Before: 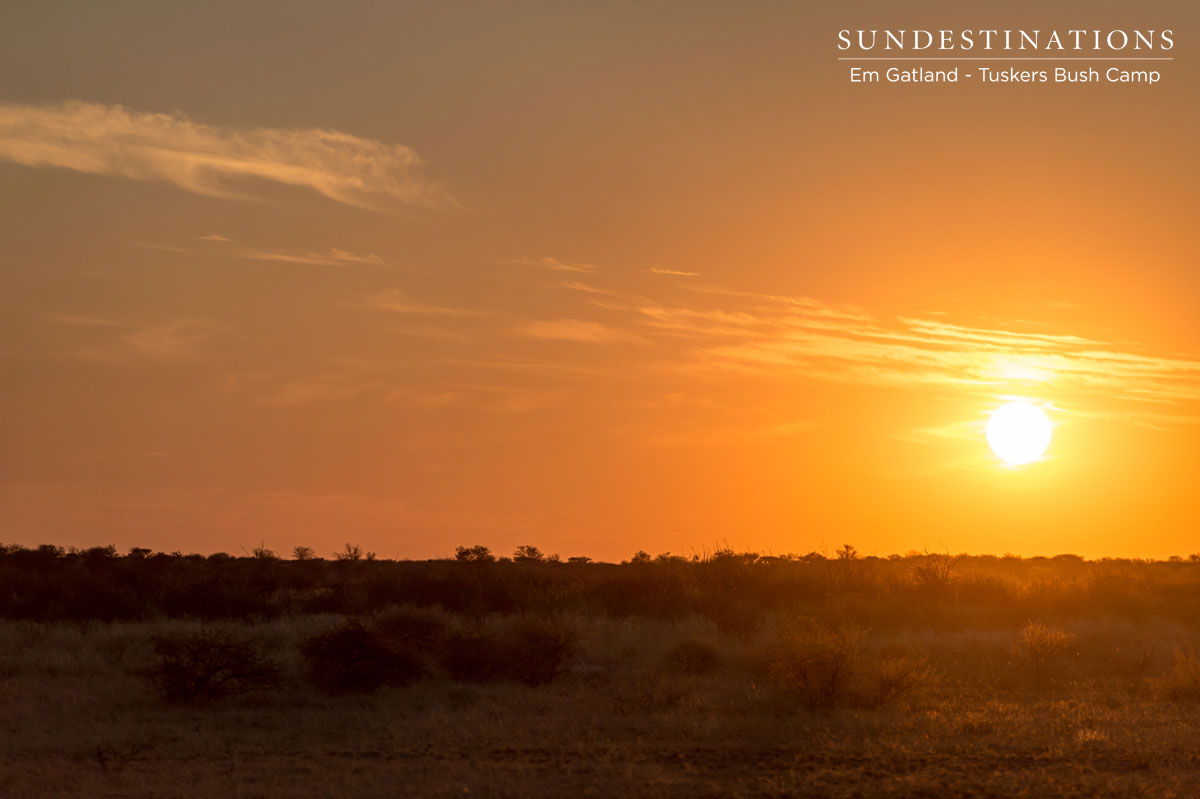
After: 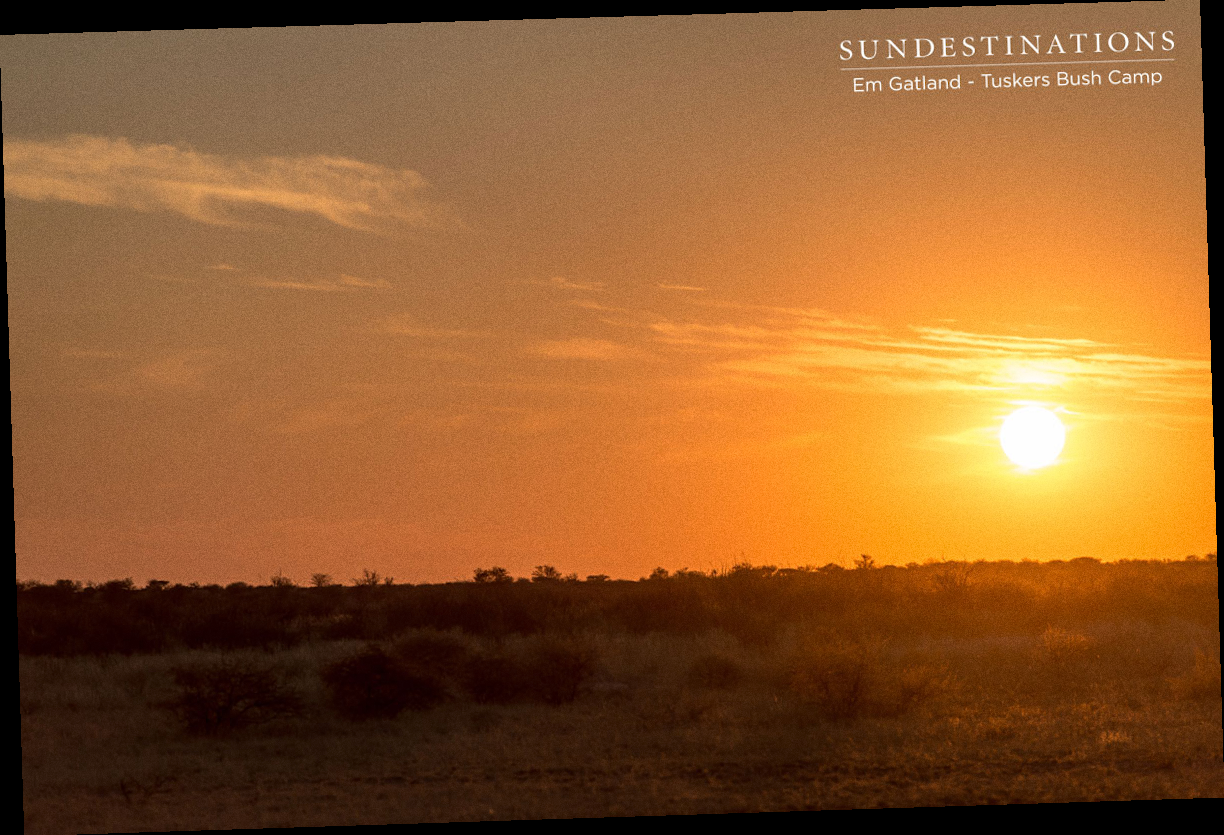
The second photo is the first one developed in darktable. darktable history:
rotate and perspective: rotation -1.77°, lens shift (horizontal) 0.004, automatic cropping off
grain: on, module defaults
